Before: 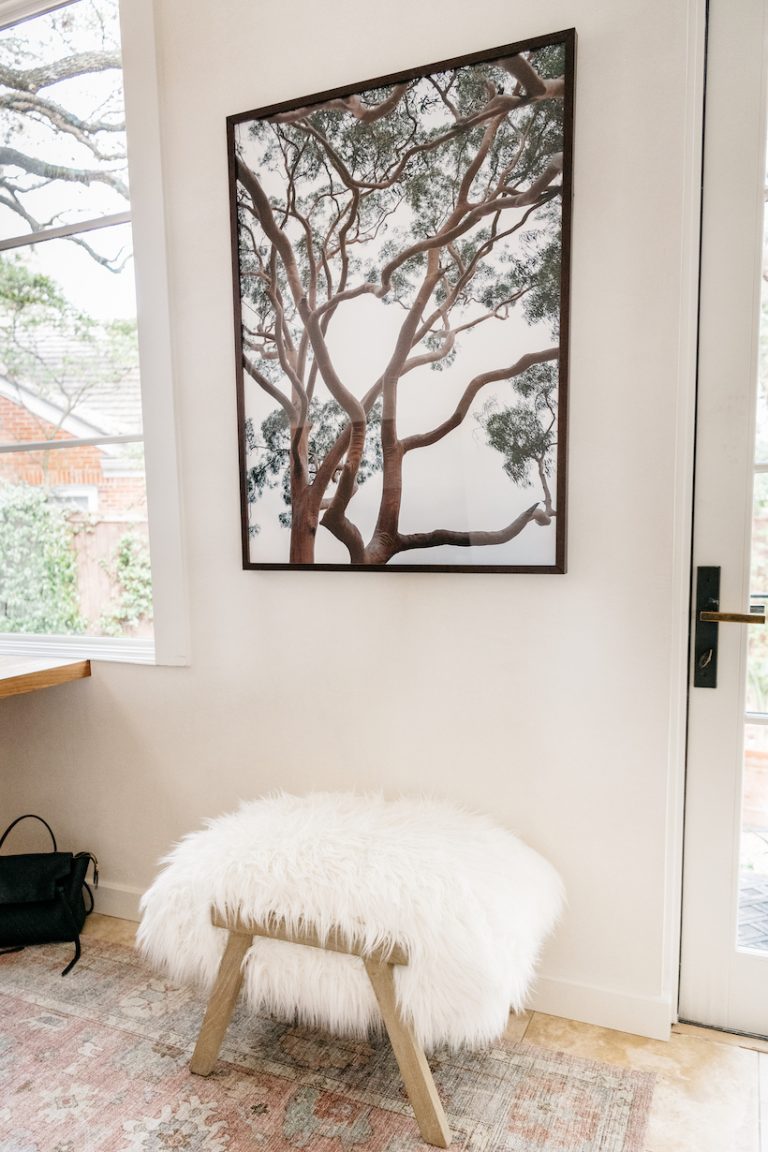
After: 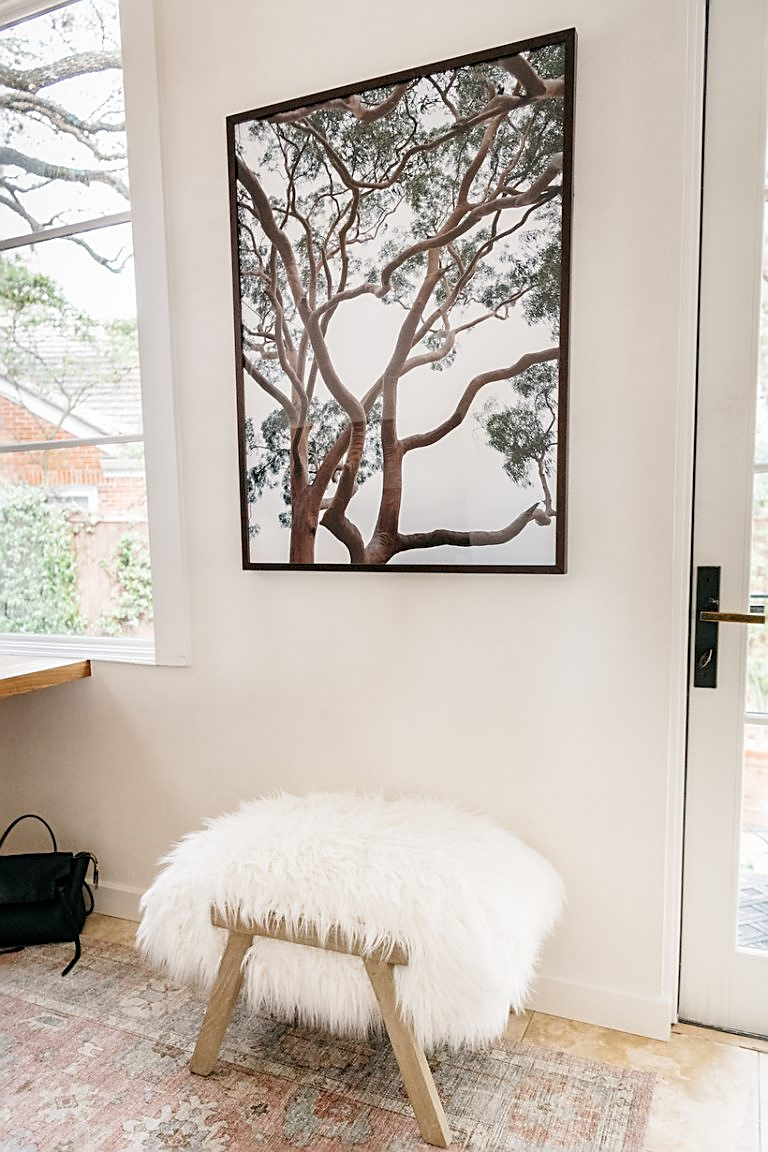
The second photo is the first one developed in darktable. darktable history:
sharpen: amount 0.588
